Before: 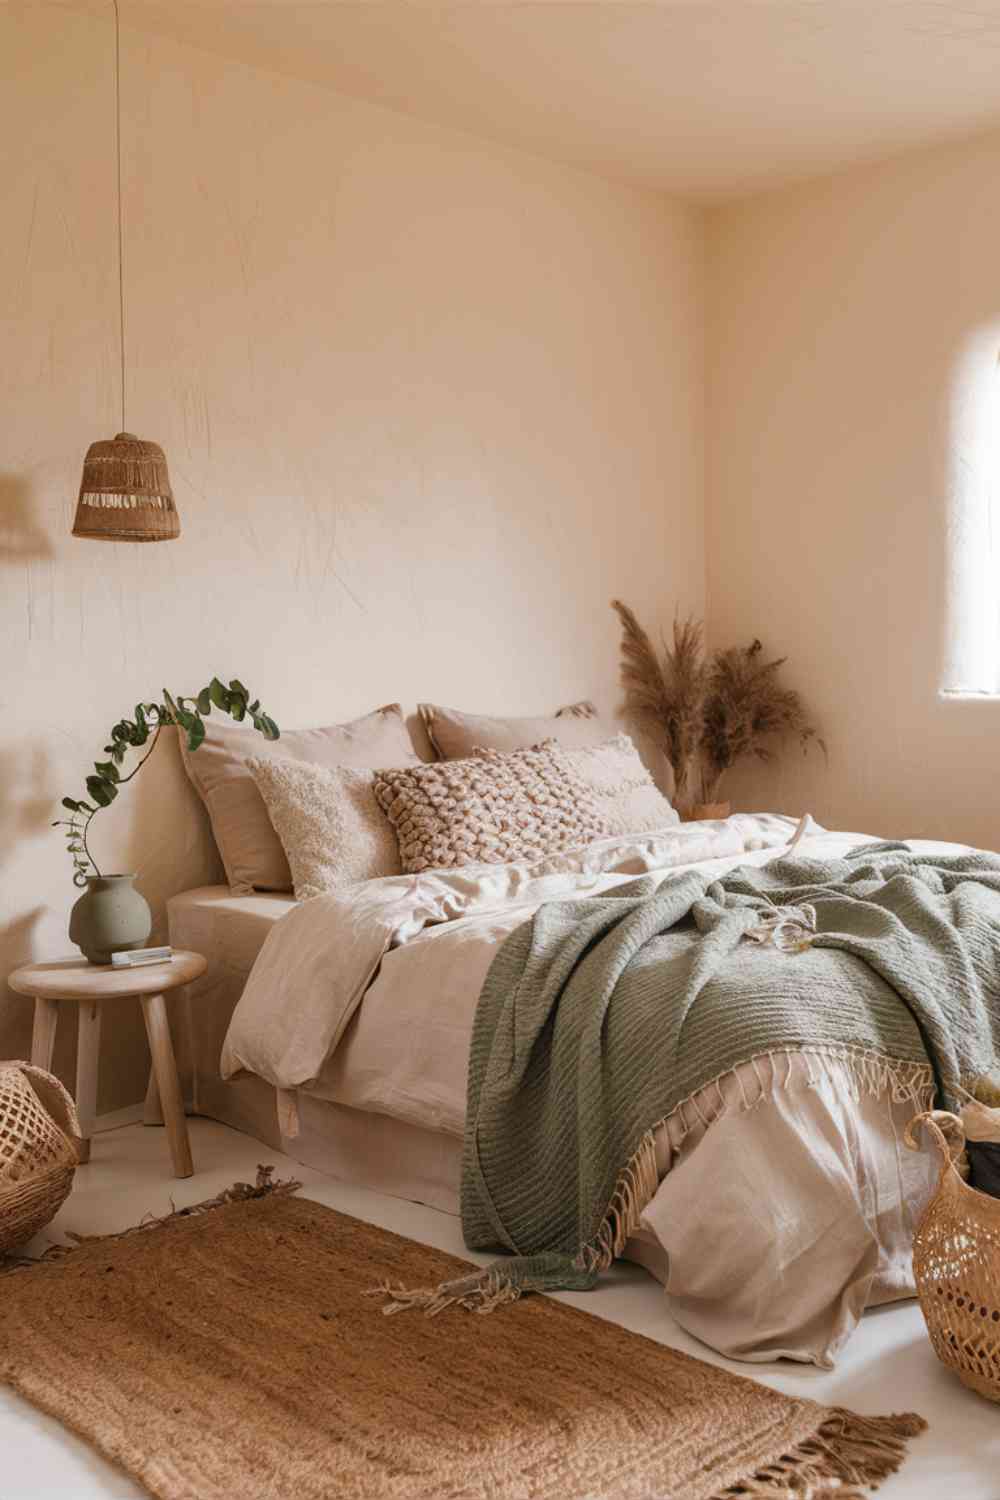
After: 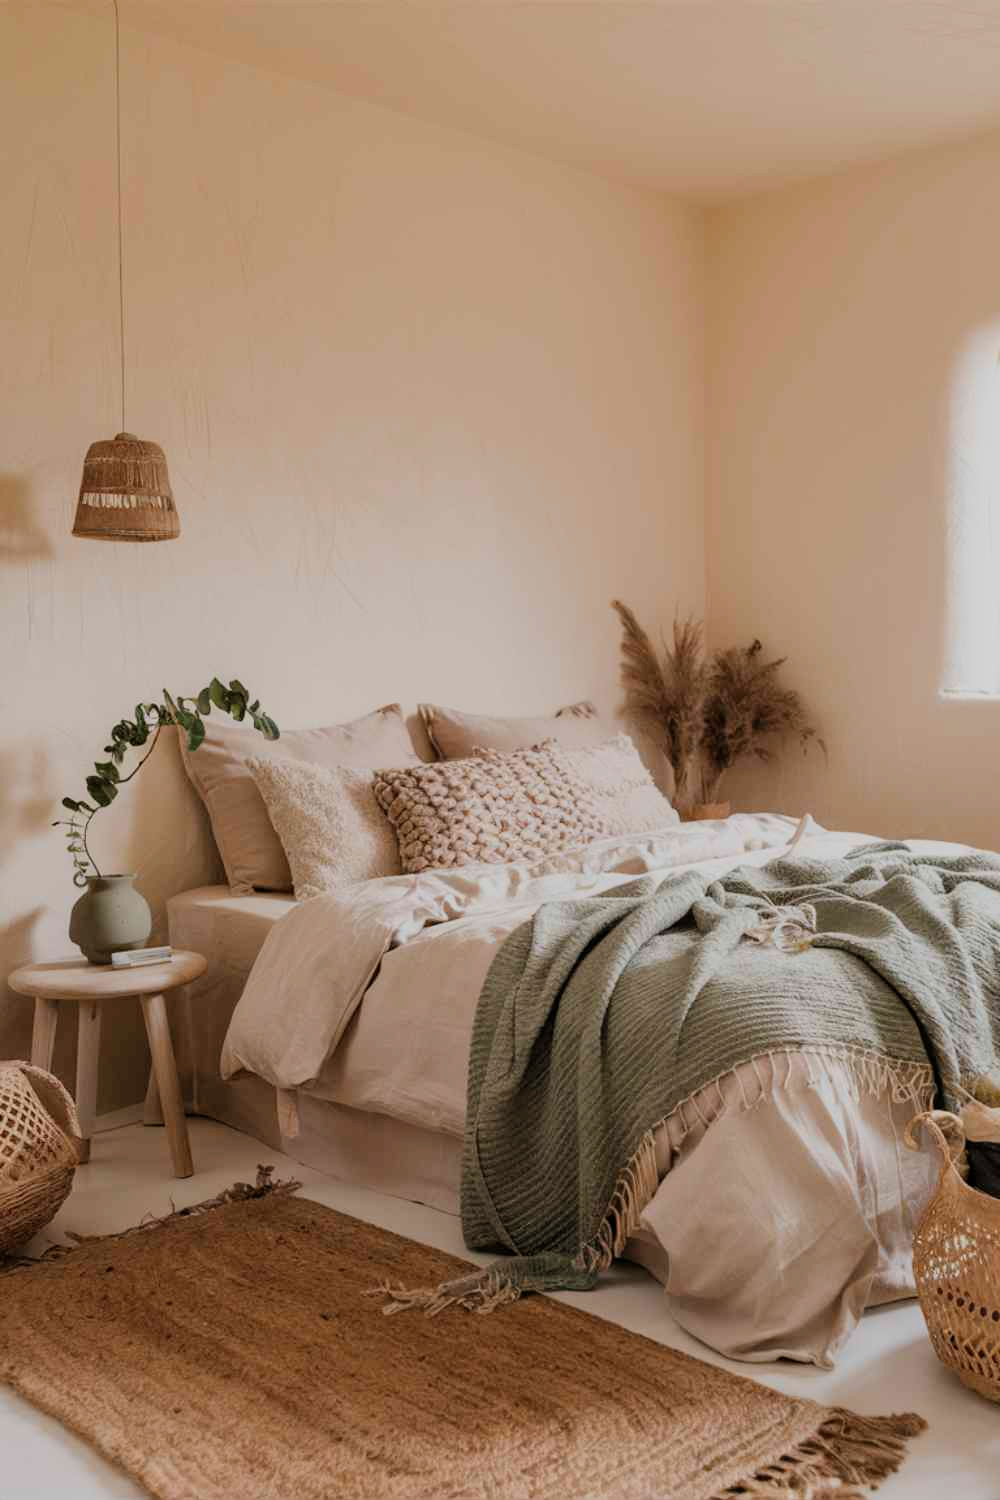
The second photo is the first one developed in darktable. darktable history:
filmic rgb: black relative exposure -7.65 EV, white relative exposure 4.56 EV, hardness 3.61, contrast 0.994, color science v6 (2022)
